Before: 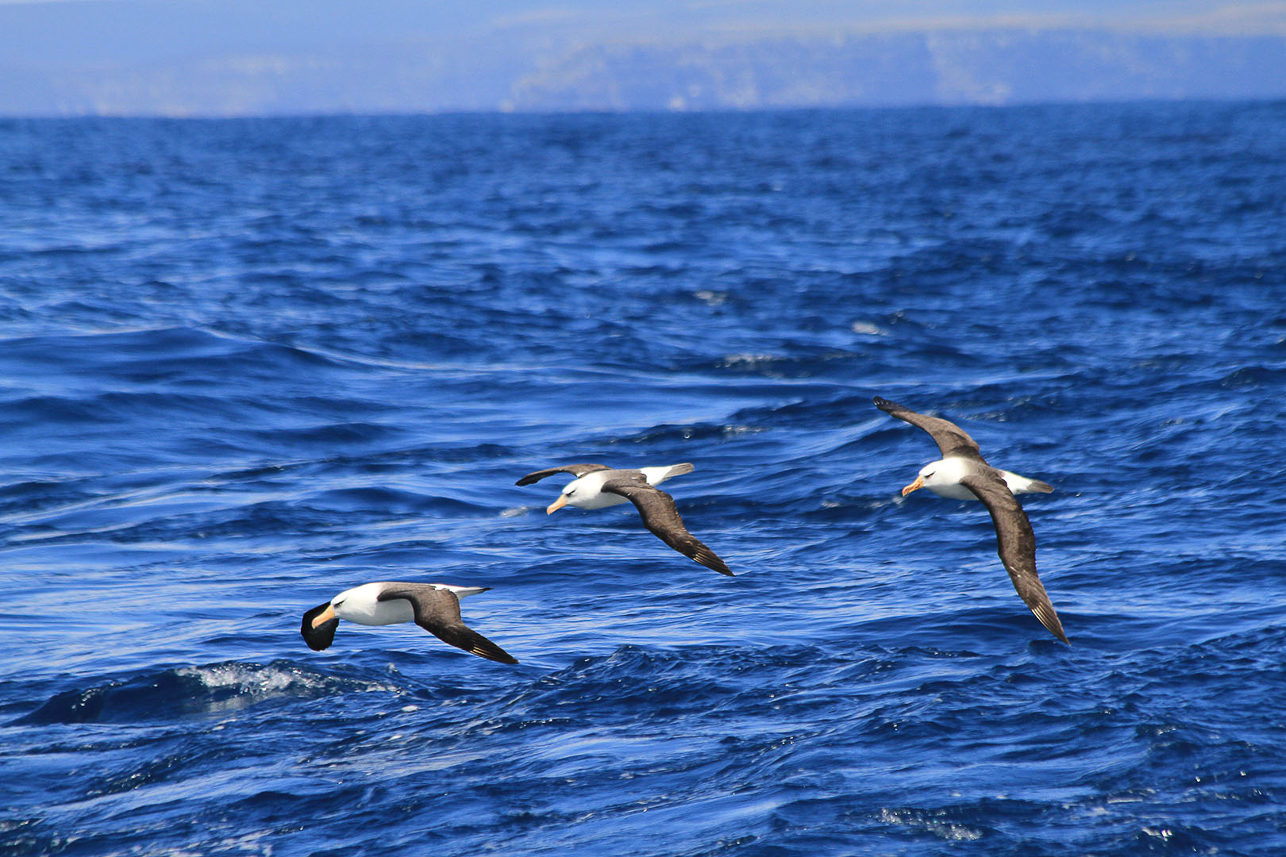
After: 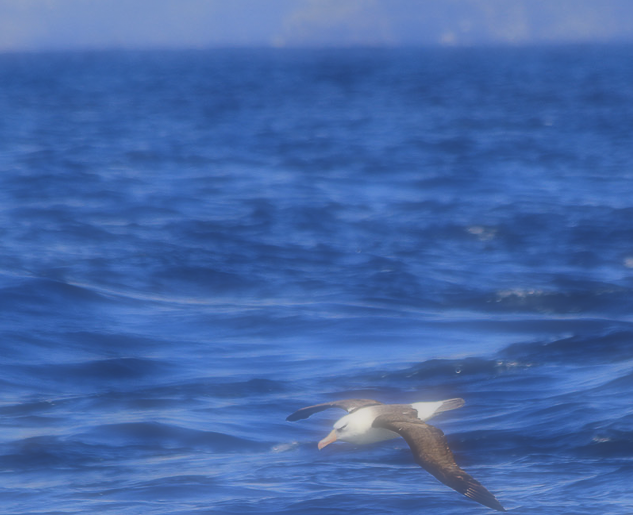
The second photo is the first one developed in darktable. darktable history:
crop: left 17.835%, top 7.675%, right 32.881%, bottom 32.213%
exposure: black level correction -0.015, exposure -0.5 EV, compensate highlight preservation false
shadows and highlights: soften with gaussian
haze removal: compatibility mode true, adaptive false
color calibration: illuminant same as pipeline (D50), adaptation none (bypass)
bloom: threshold 82.5%, strength 16.25%
soften: on, module defaults
